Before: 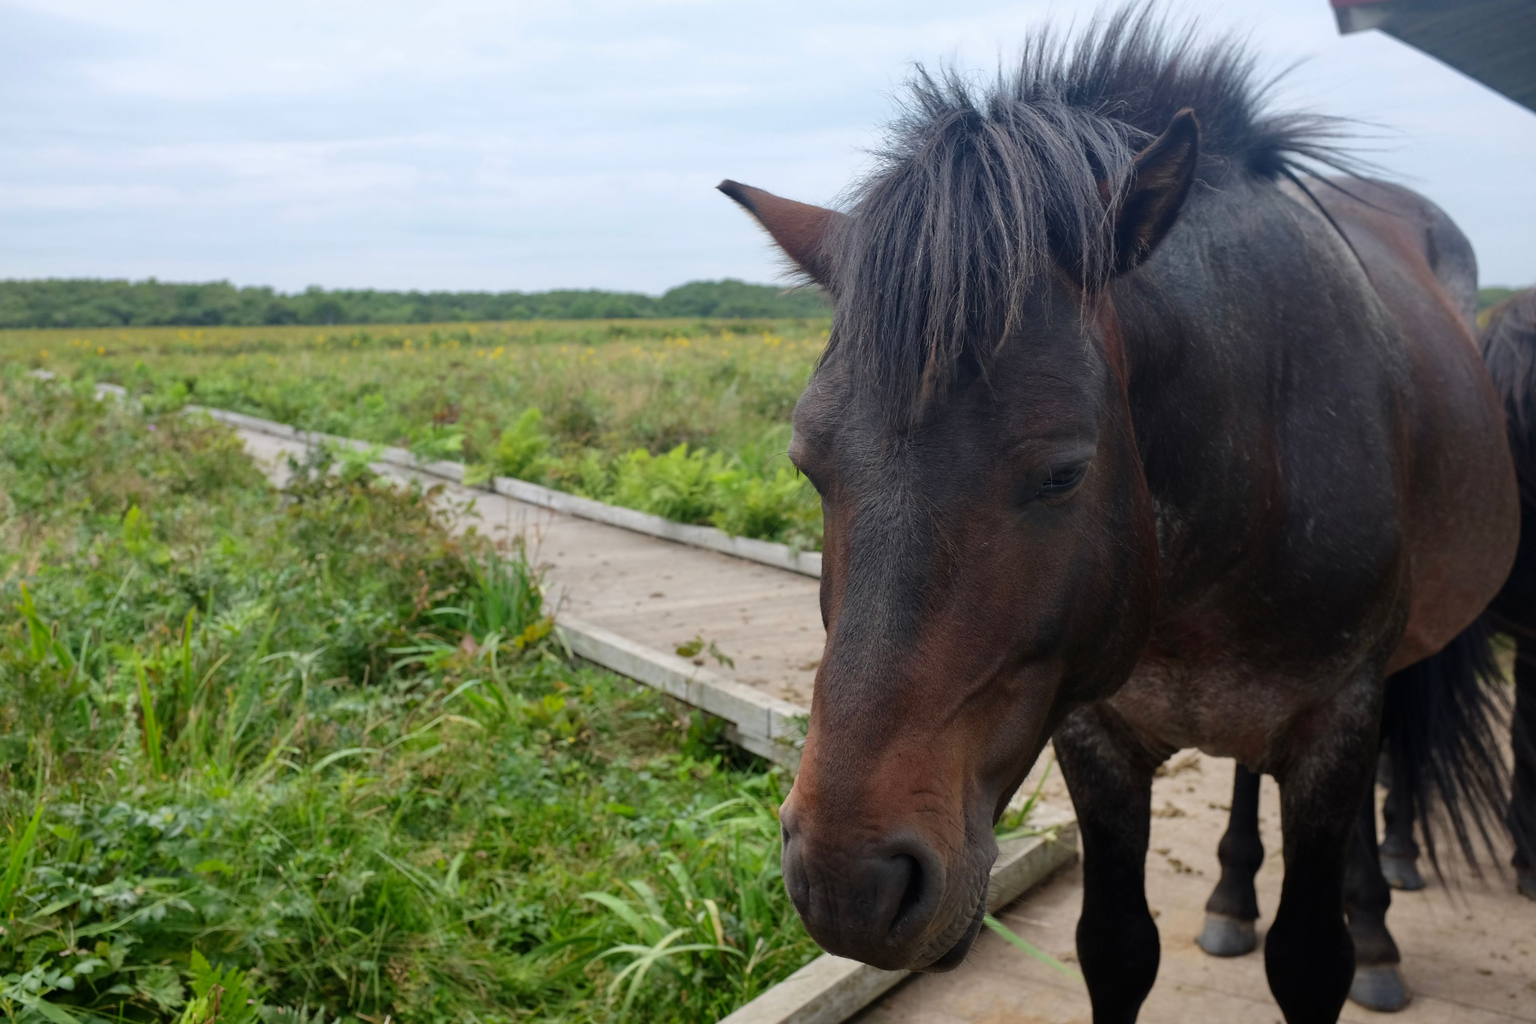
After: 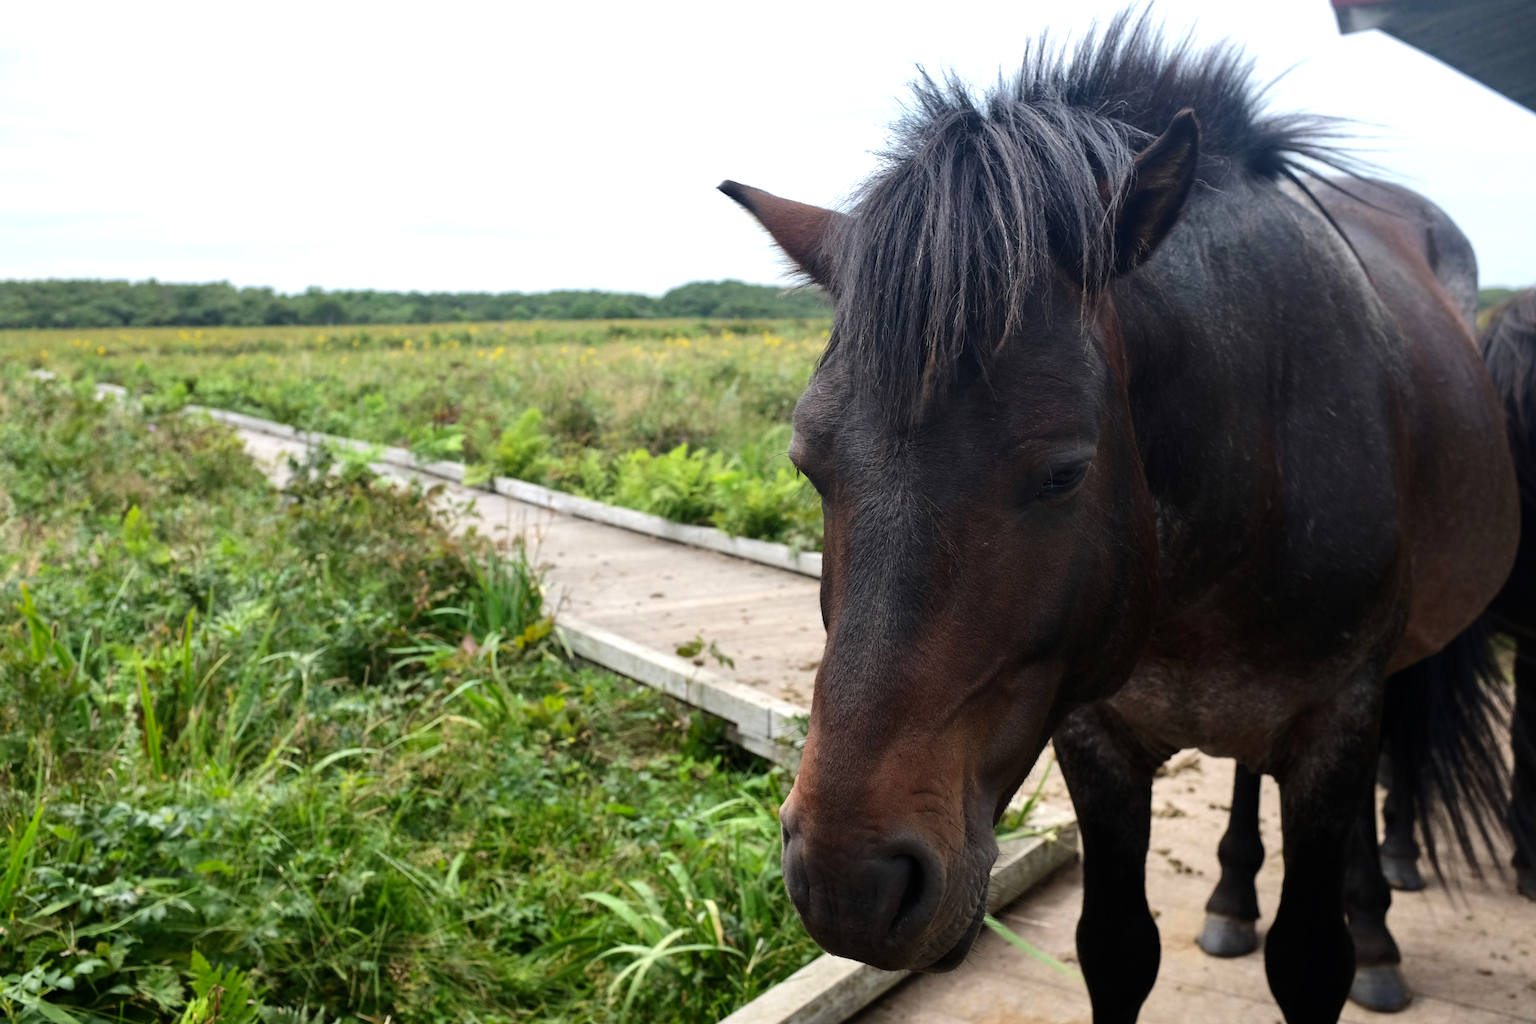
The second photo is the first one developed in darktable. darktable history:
tone equalizer: -8 EV -0.759 EV, -7 EV -0.665 EV, -6 EV -0.64 EV, -5 EV -0.418 EV, -3 EV 0.367 EV, -2 EV 0.6 EV, -1 EV 0.69 EV, +0 EV 0.748 EV, edges refinement/feathering 500, mask exposure compensation -1.57 EV, preserve details no
